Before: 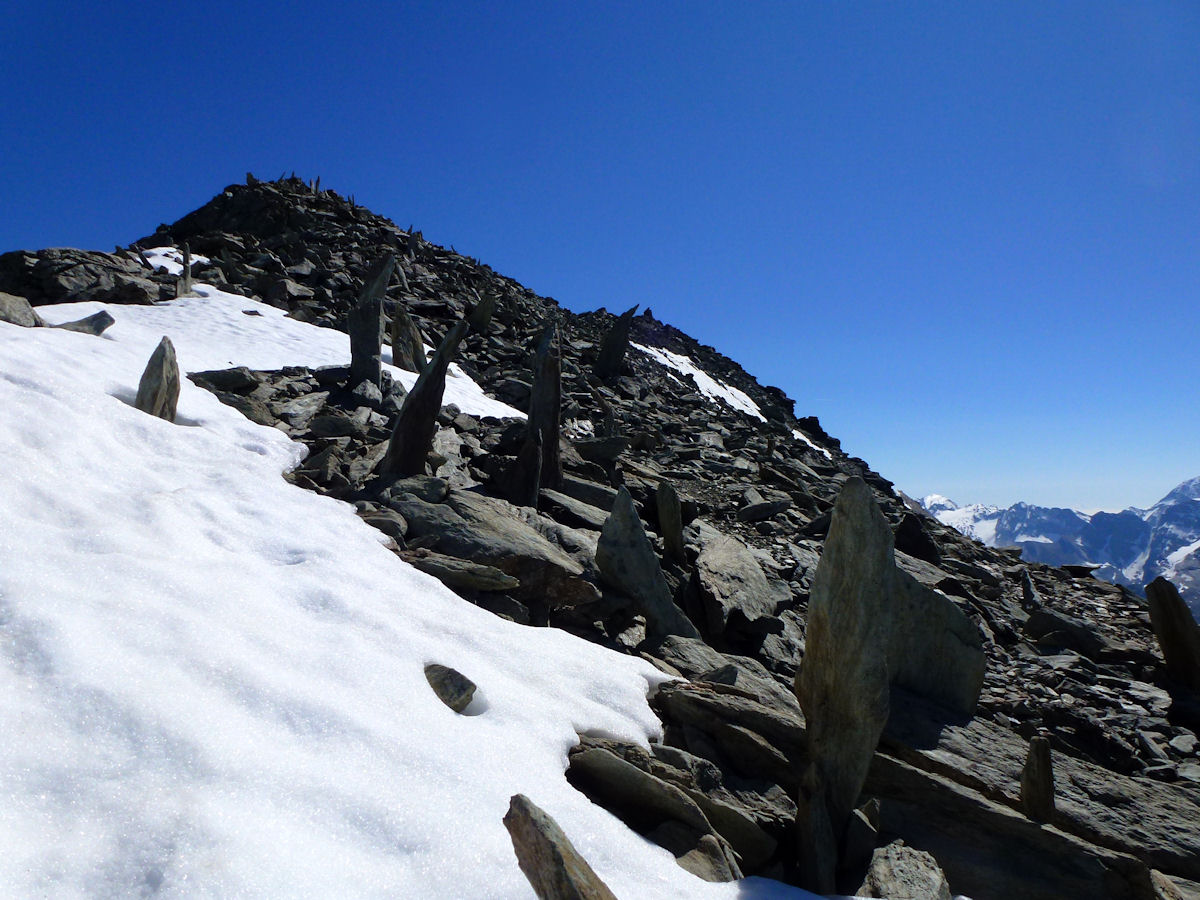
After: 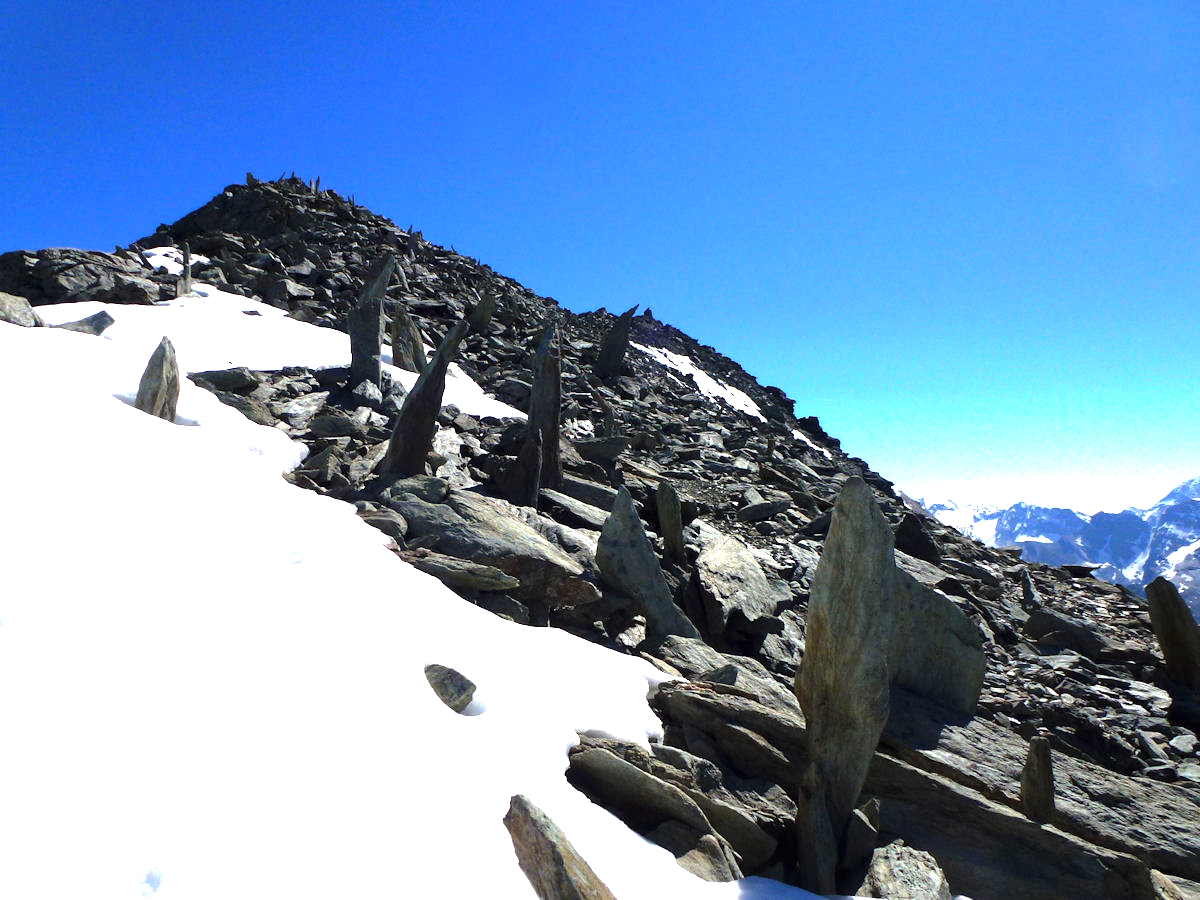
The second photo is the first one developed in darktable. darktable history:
exposure: black level correction 0, exposure 1.452 EV, compensate highlight preservation false
base curve: curves: ch0 [(0, 0) (0.74, 0.67) (1, 1)], preserve colors none
